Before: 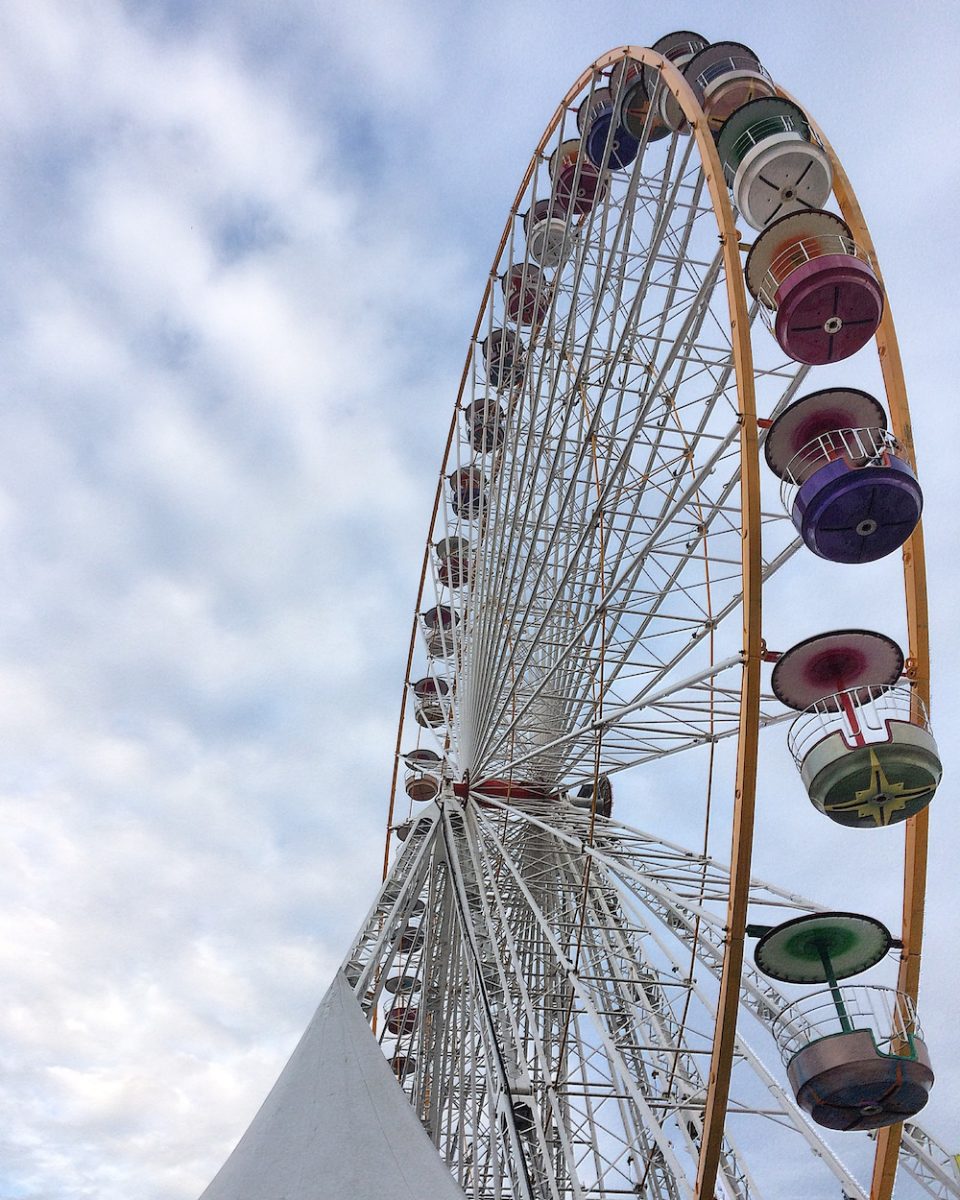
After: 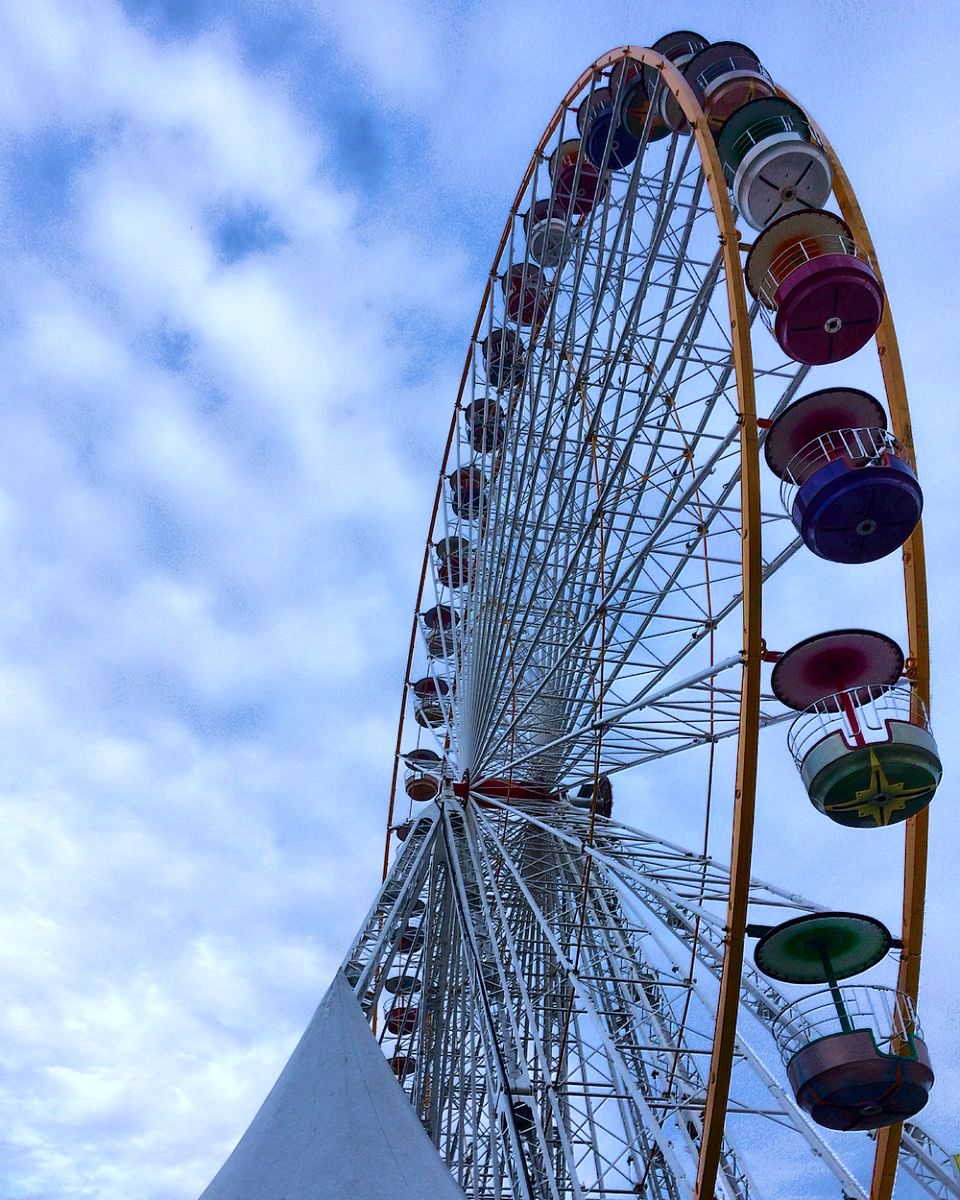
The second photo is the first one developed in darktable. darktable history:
white balance: red 0.926, green 1.003, blue 1.133
velvia: strength 50%
contrast brightness saturation: contrast 0.1, brightness -0.26, saturation 0.14
